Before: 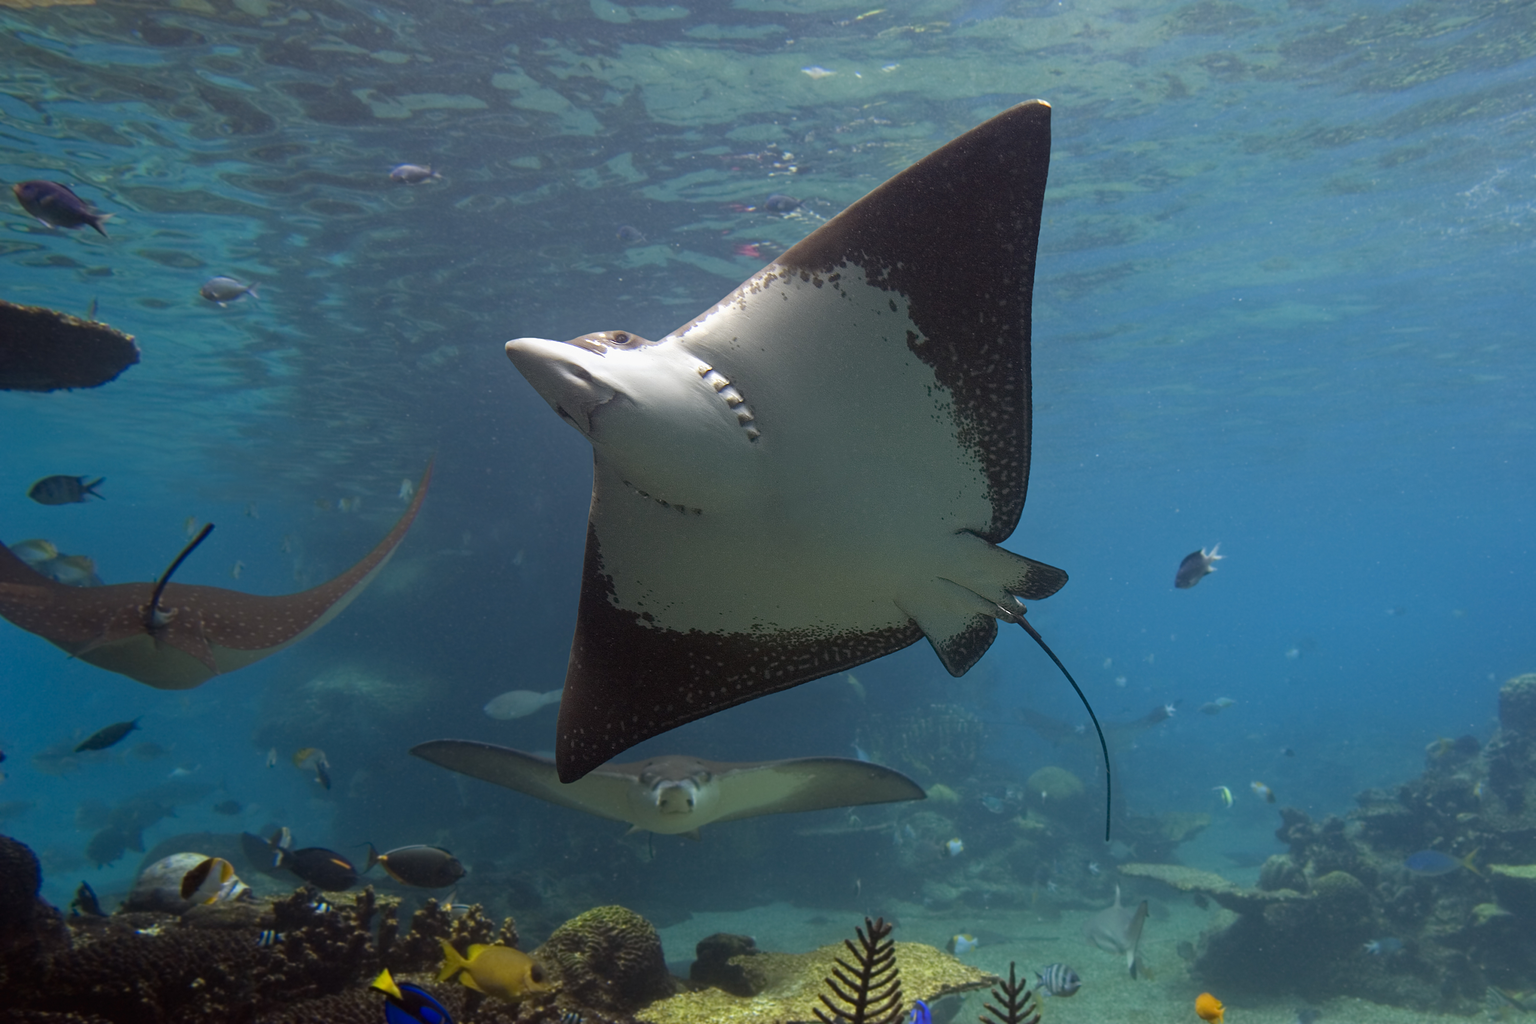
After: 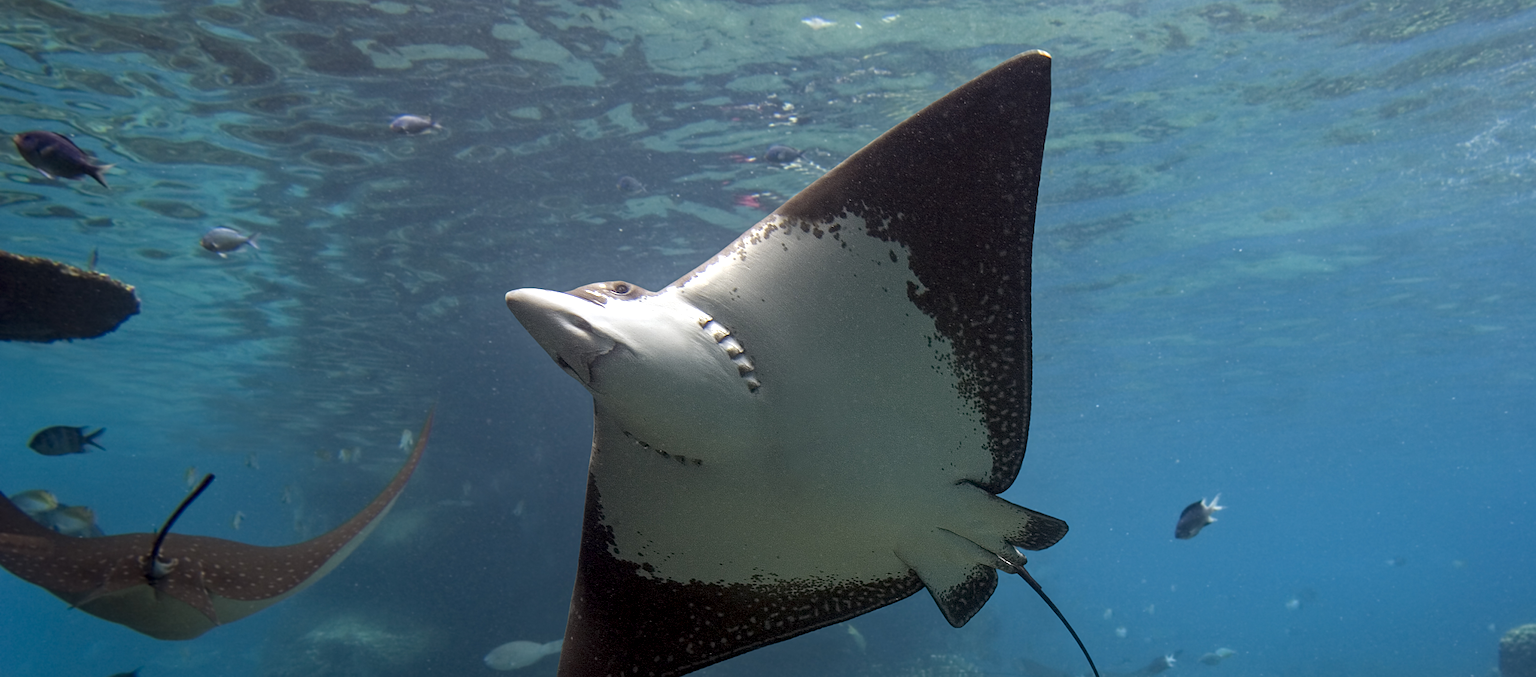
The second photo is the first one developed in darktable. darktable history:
crop and rotate: top 4.865%, bottom 28.935%
sharpen: amount 0.205
local contrast: highlights 61%, detail 143%, midtone range 0.43
